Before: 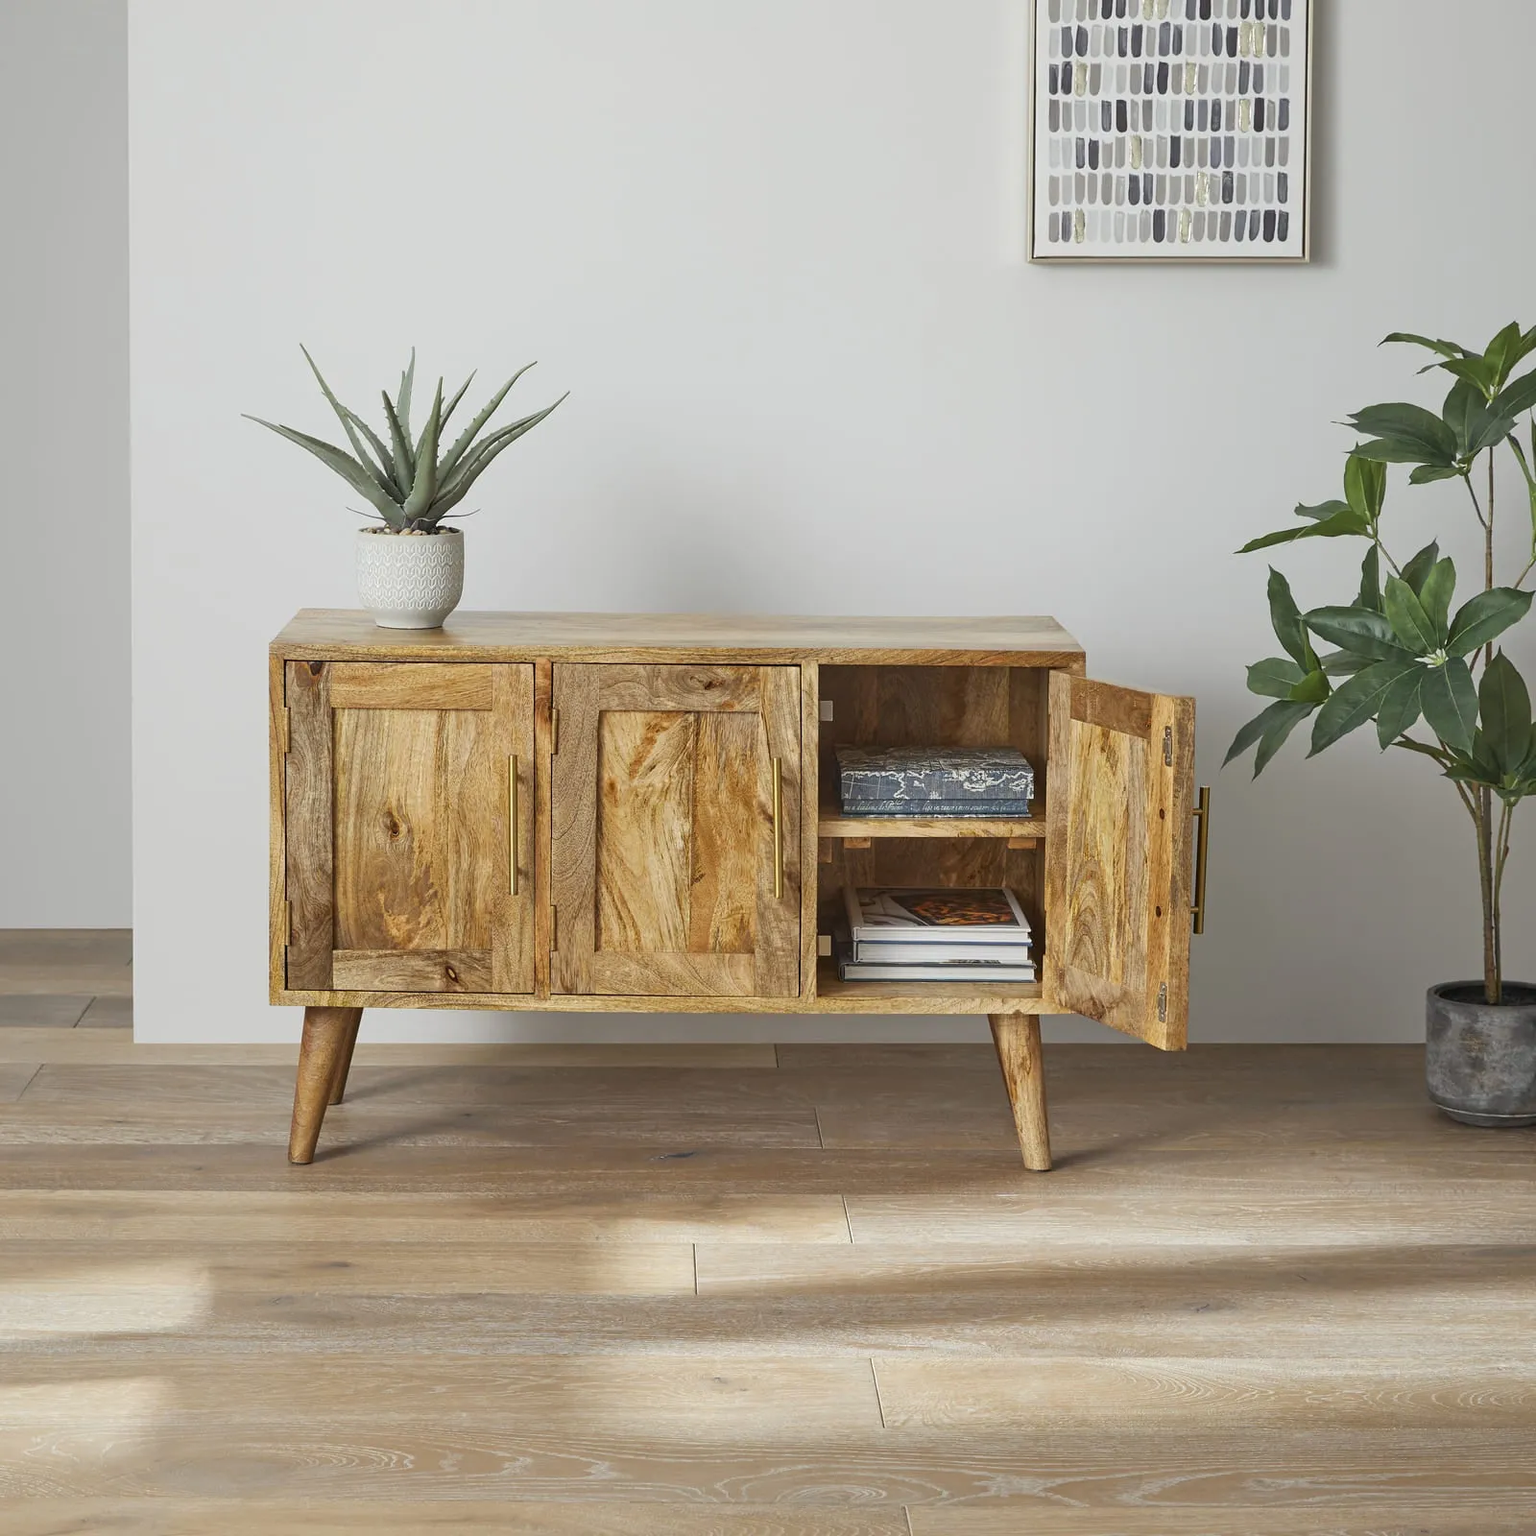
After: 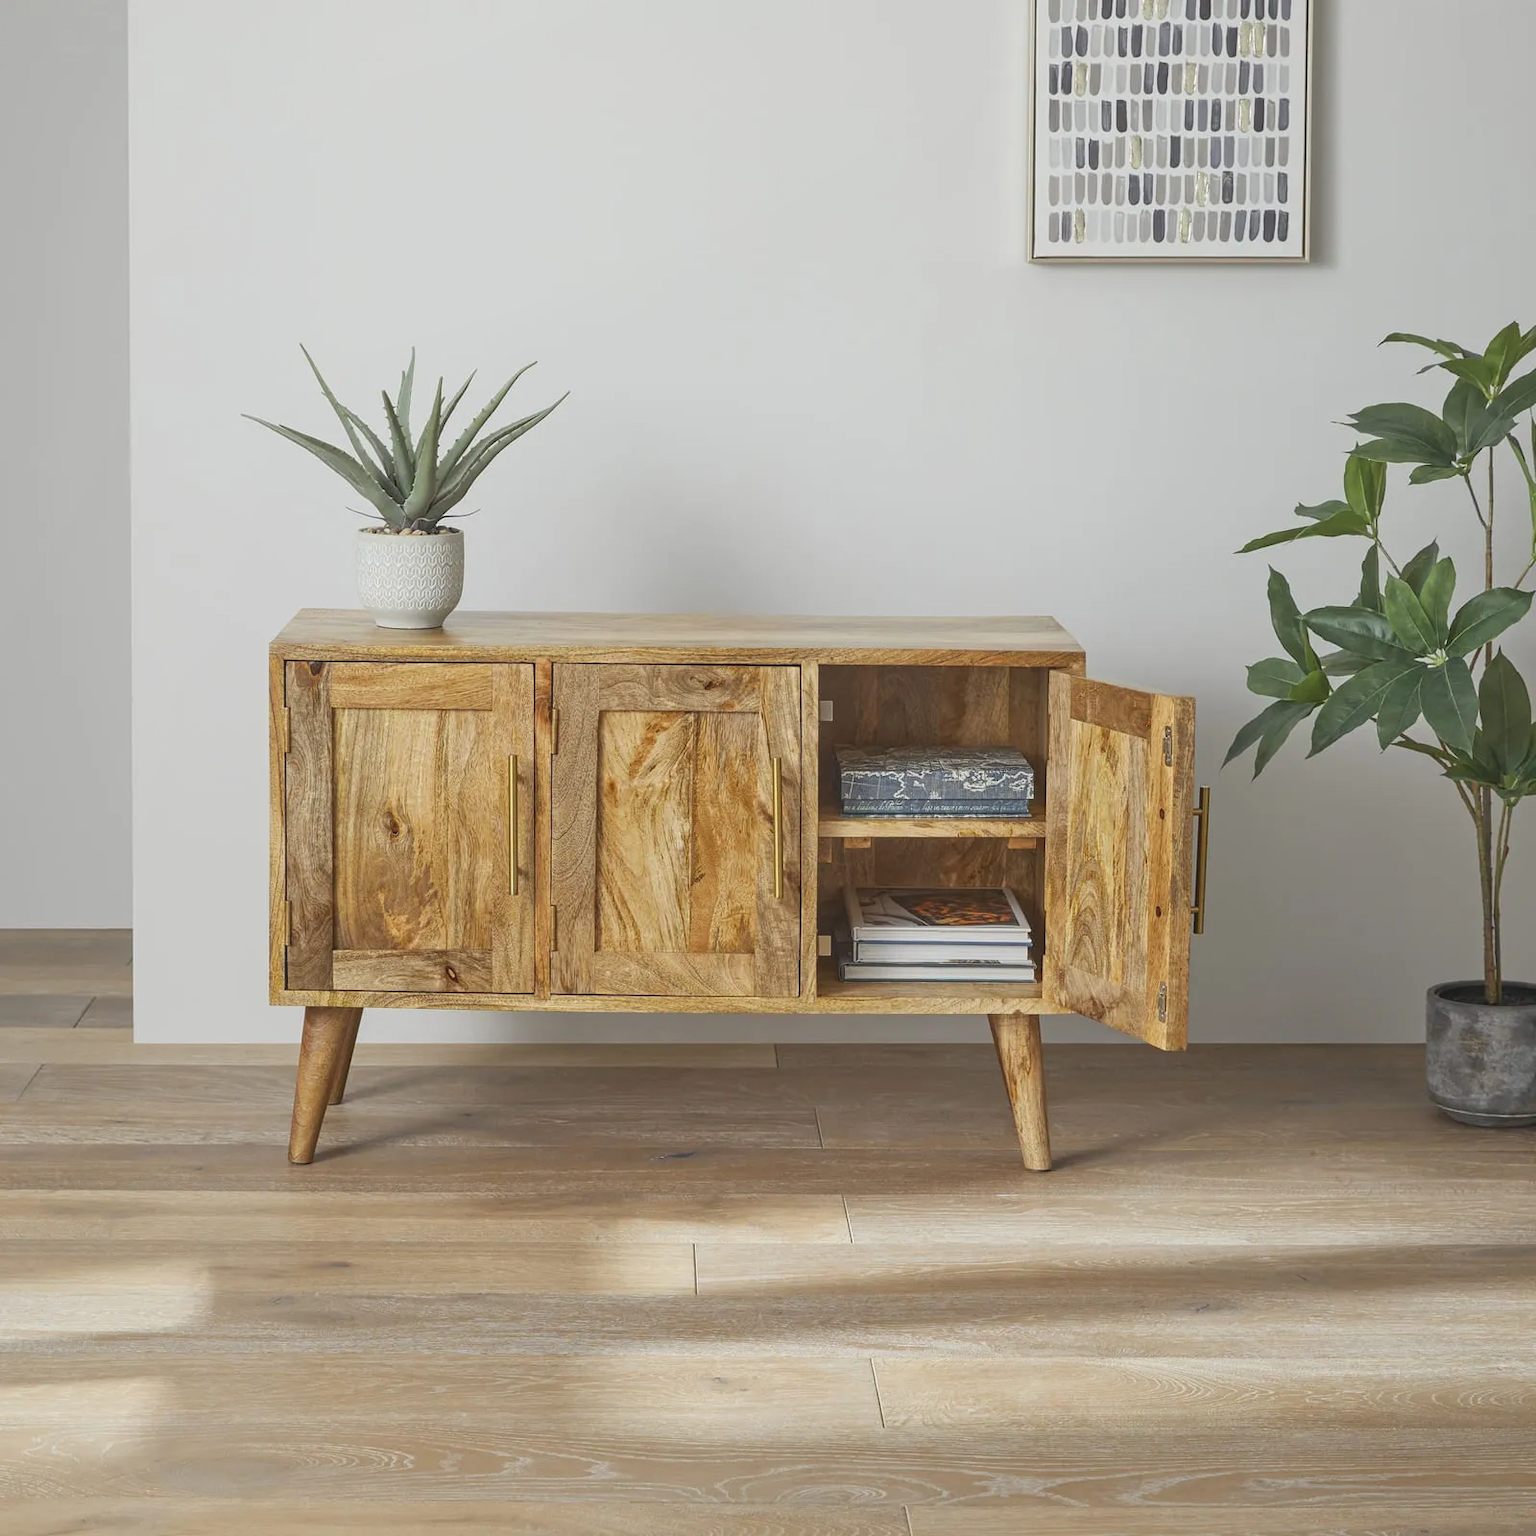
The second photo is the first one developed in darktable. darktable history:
local contrast: highlights 45%, shadows 7%, detail 100%
